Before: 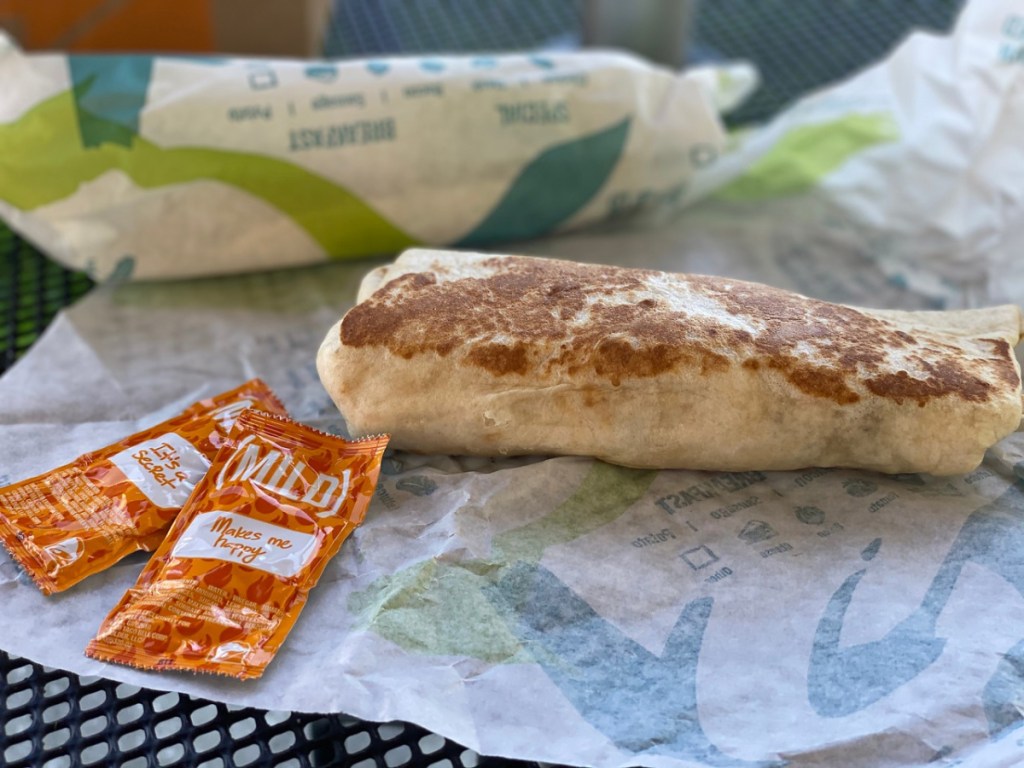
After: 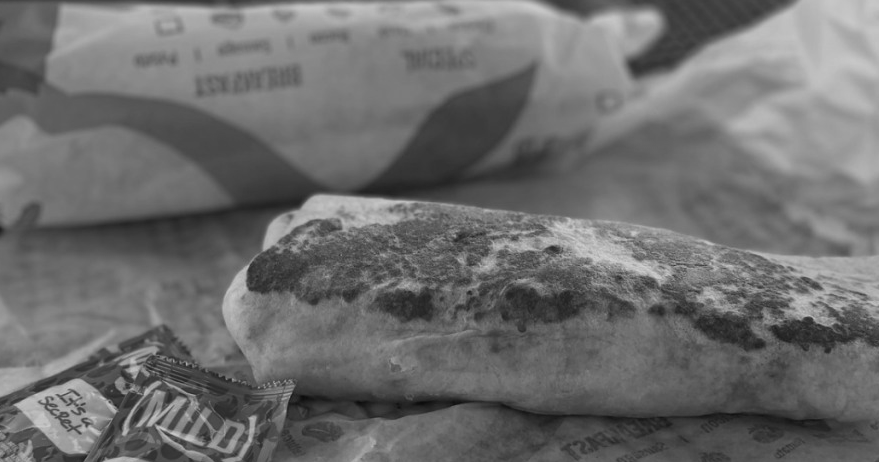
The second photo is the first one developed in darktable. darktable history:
crop and rotate: left 9.27%, top 7.145%, right 4.868%, bottom 32.595%
exposure: exposure -0.577 EV, compensate exposure bias true, compensate highlight preservation false
color calibration: output gray [0.18, 0.41, 0.41, 0], illuminant as shot in camera, x 0.358, y 0.373, temperature 4628.91 K
